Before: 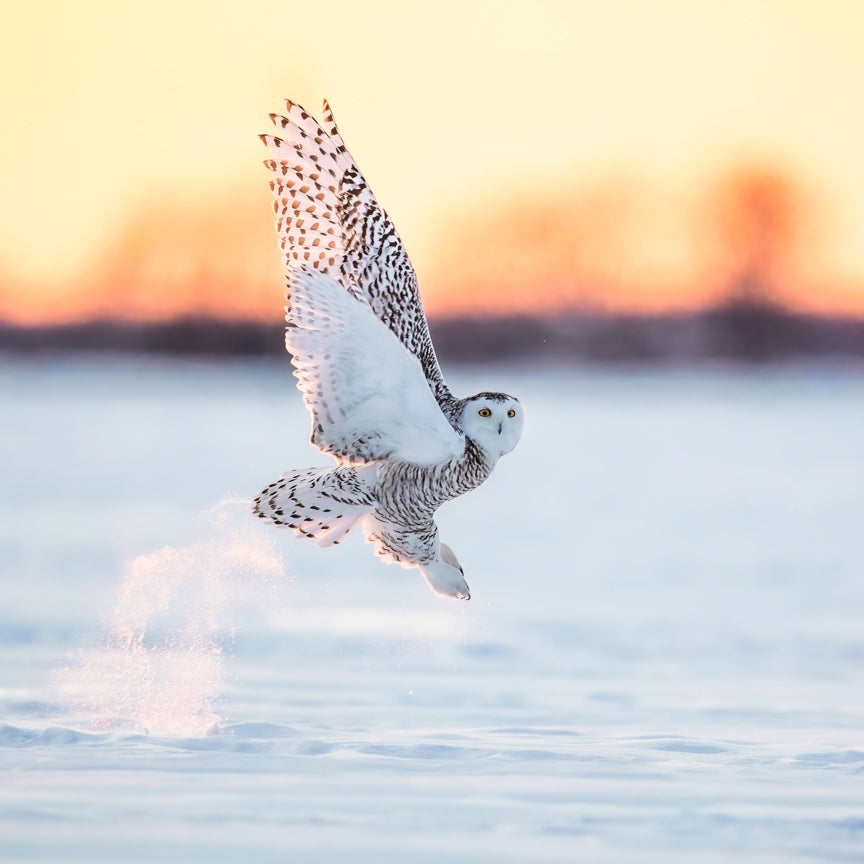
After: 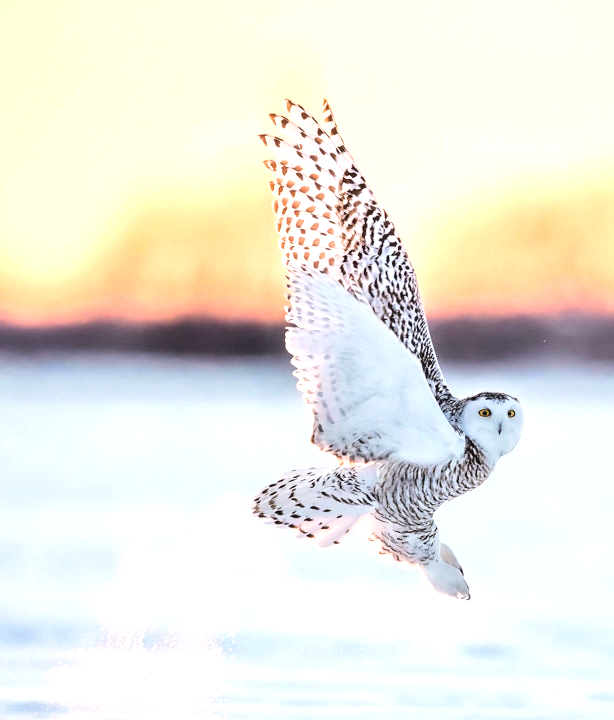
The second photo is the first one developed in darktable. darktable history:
tone equalizer: -8 EV 0.001 EV, -7 EV -0.002 EV, -6 EV 0.002 EV, -5 EV -0.03 EV, -4 EV -0.116 EV, -3 EV -0.169 EV, -2 EV 0.24 EV, -1 EV 0.702 EV, +0 EV 0.493 EV
crop: right 28.885%, bottom 16.626%
